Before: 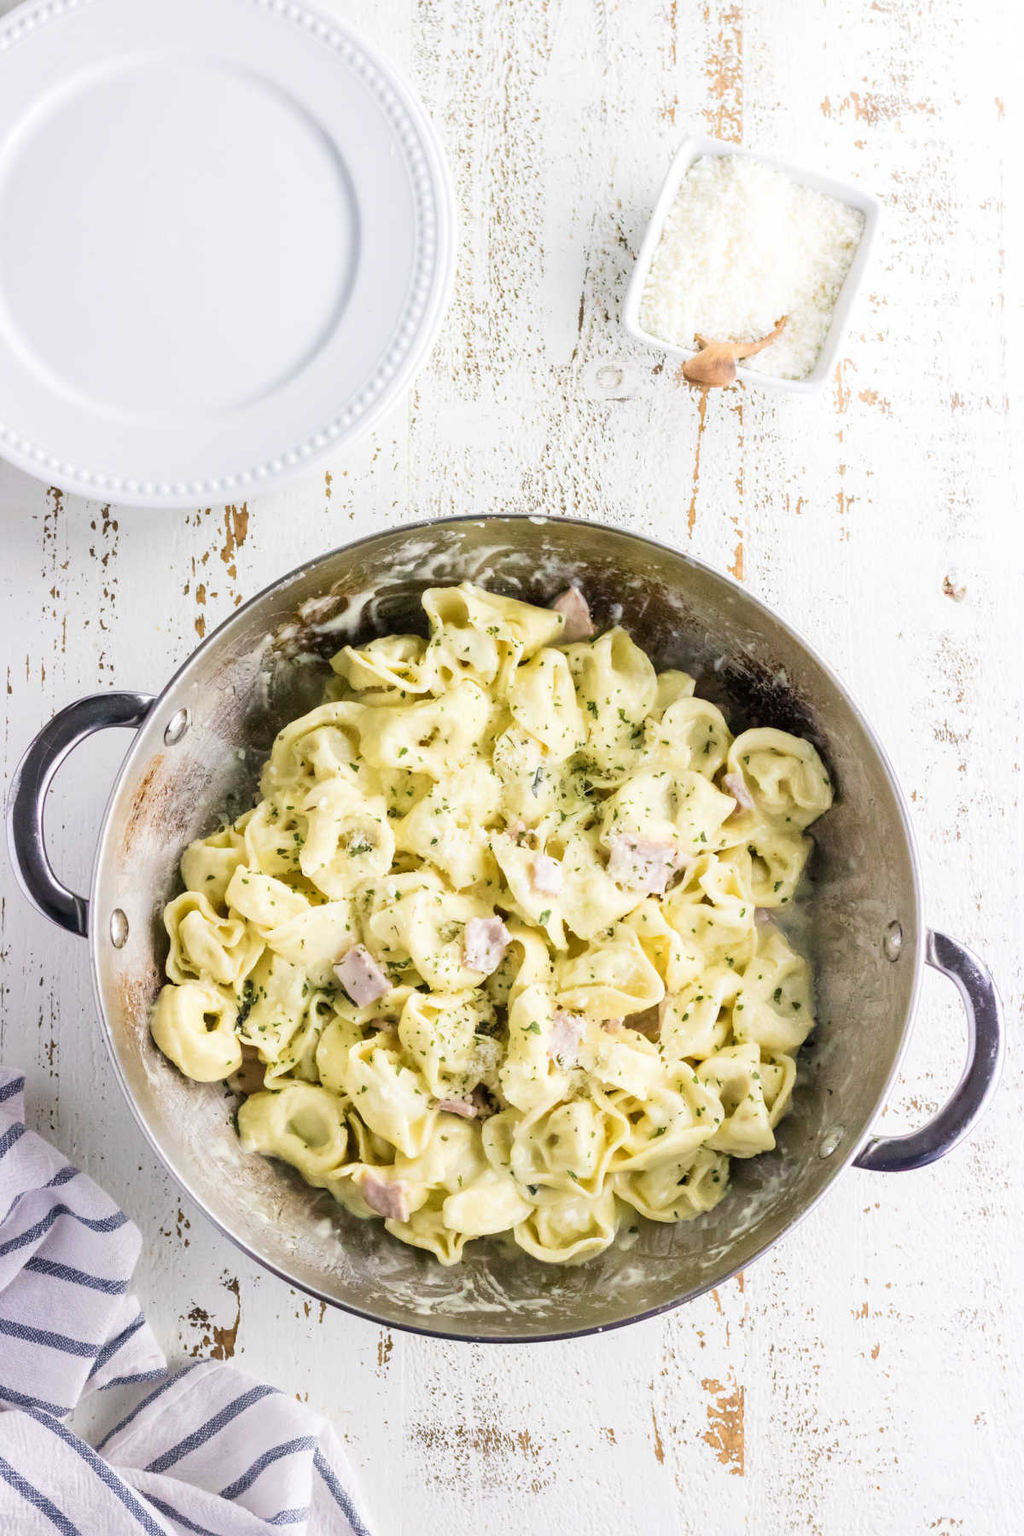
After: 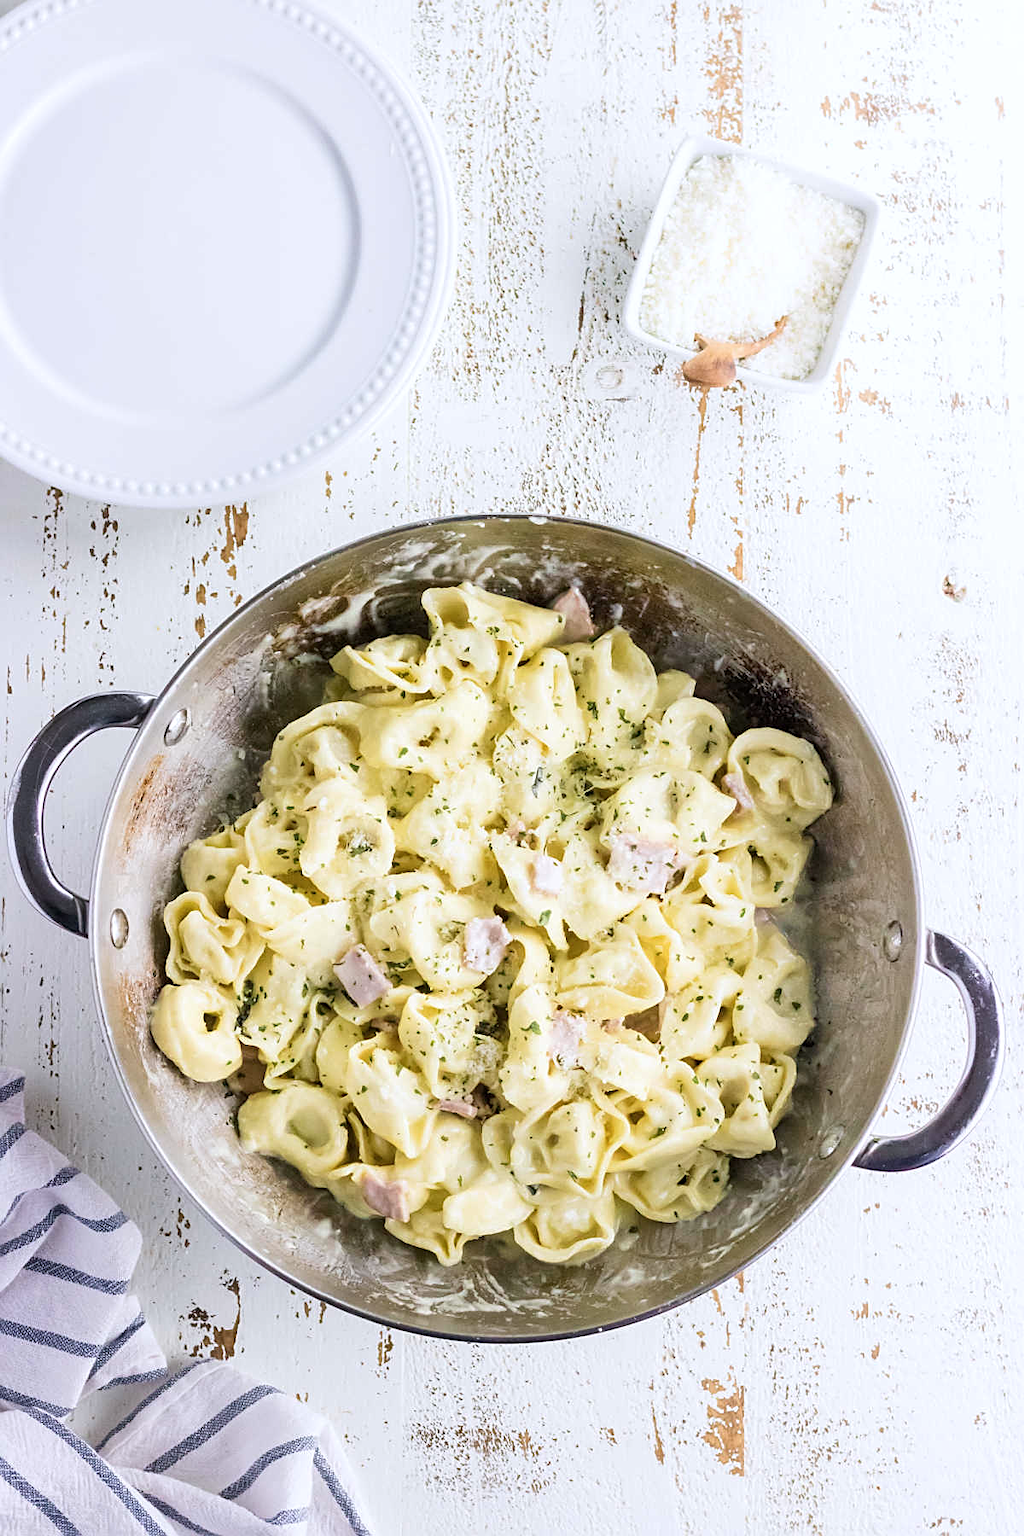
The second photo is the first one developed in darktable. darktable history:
color correction: highlights a* -0.129, highlights b* -5.49, shadows a* -0.124, shadows b* -0.079
sharpen: on, module defaults
